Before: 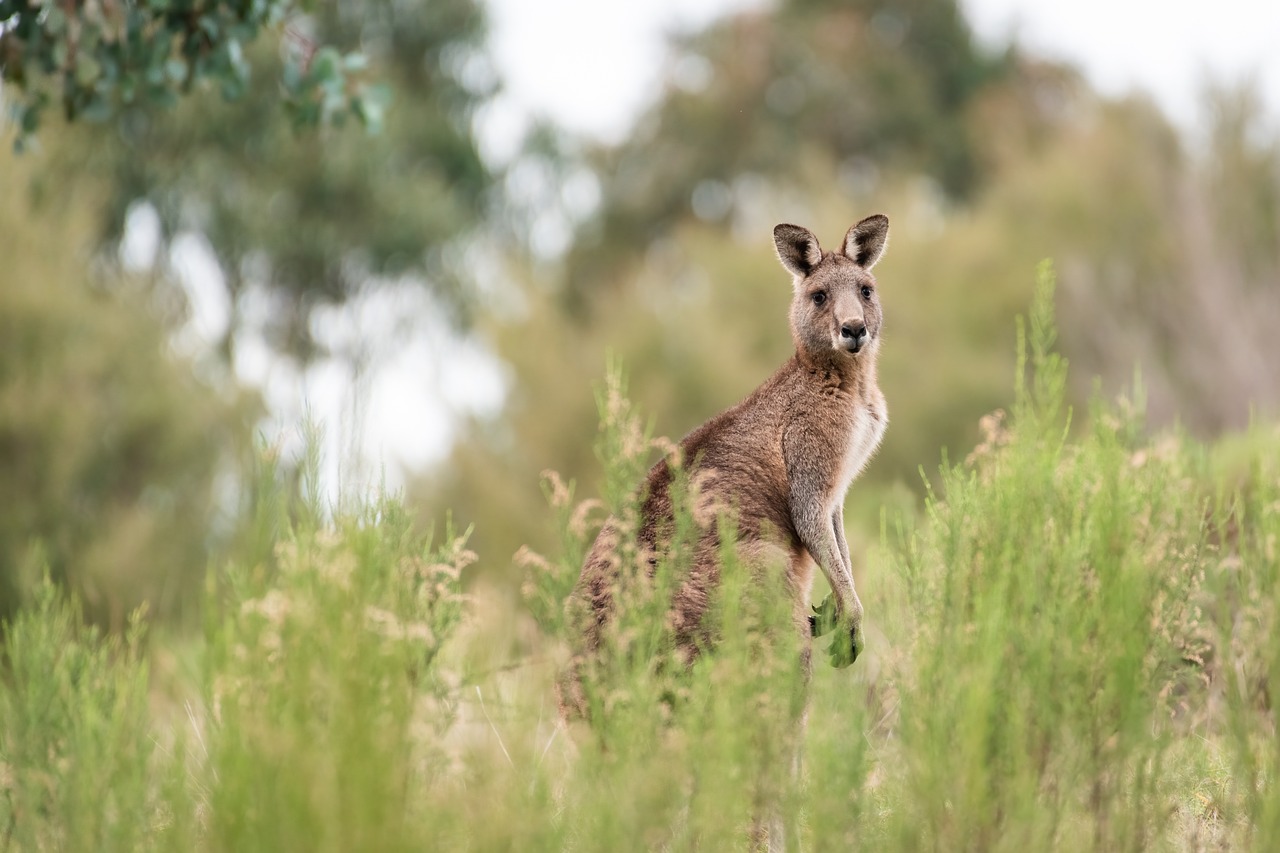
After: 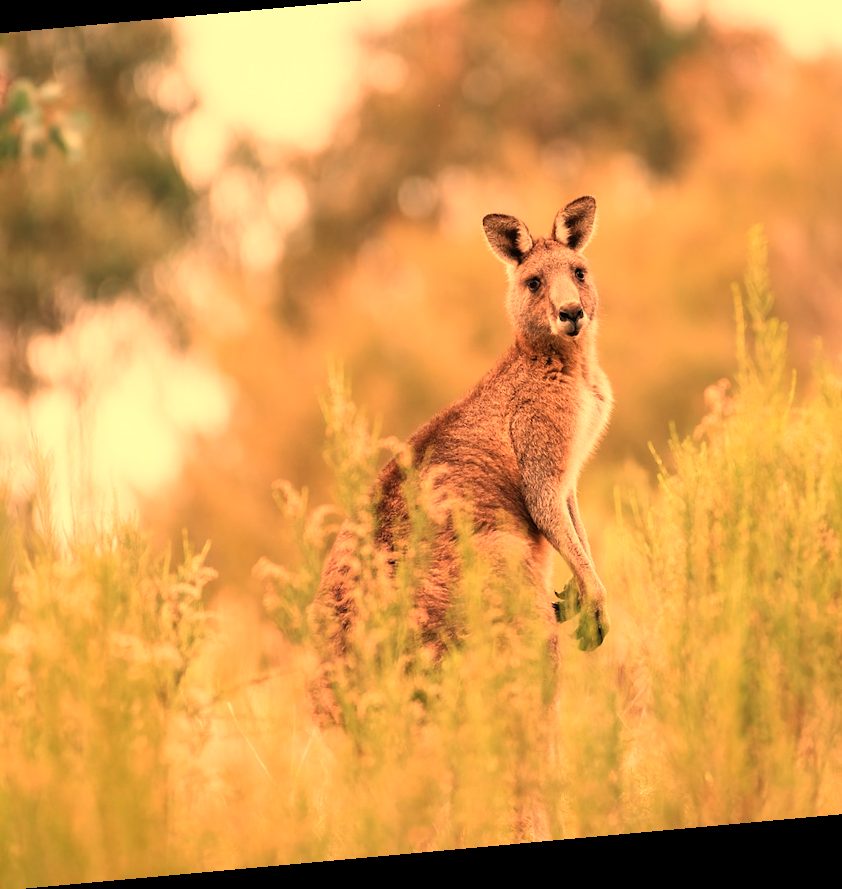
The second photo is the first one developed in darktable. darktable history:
crop and rotate: left 22.918%, top 5.629%, right 14.711%, bottom 2.247%
rotate and perspective: rotation -5.2°, automatic cropping off
white balance: red 1.467, blue 0.684
